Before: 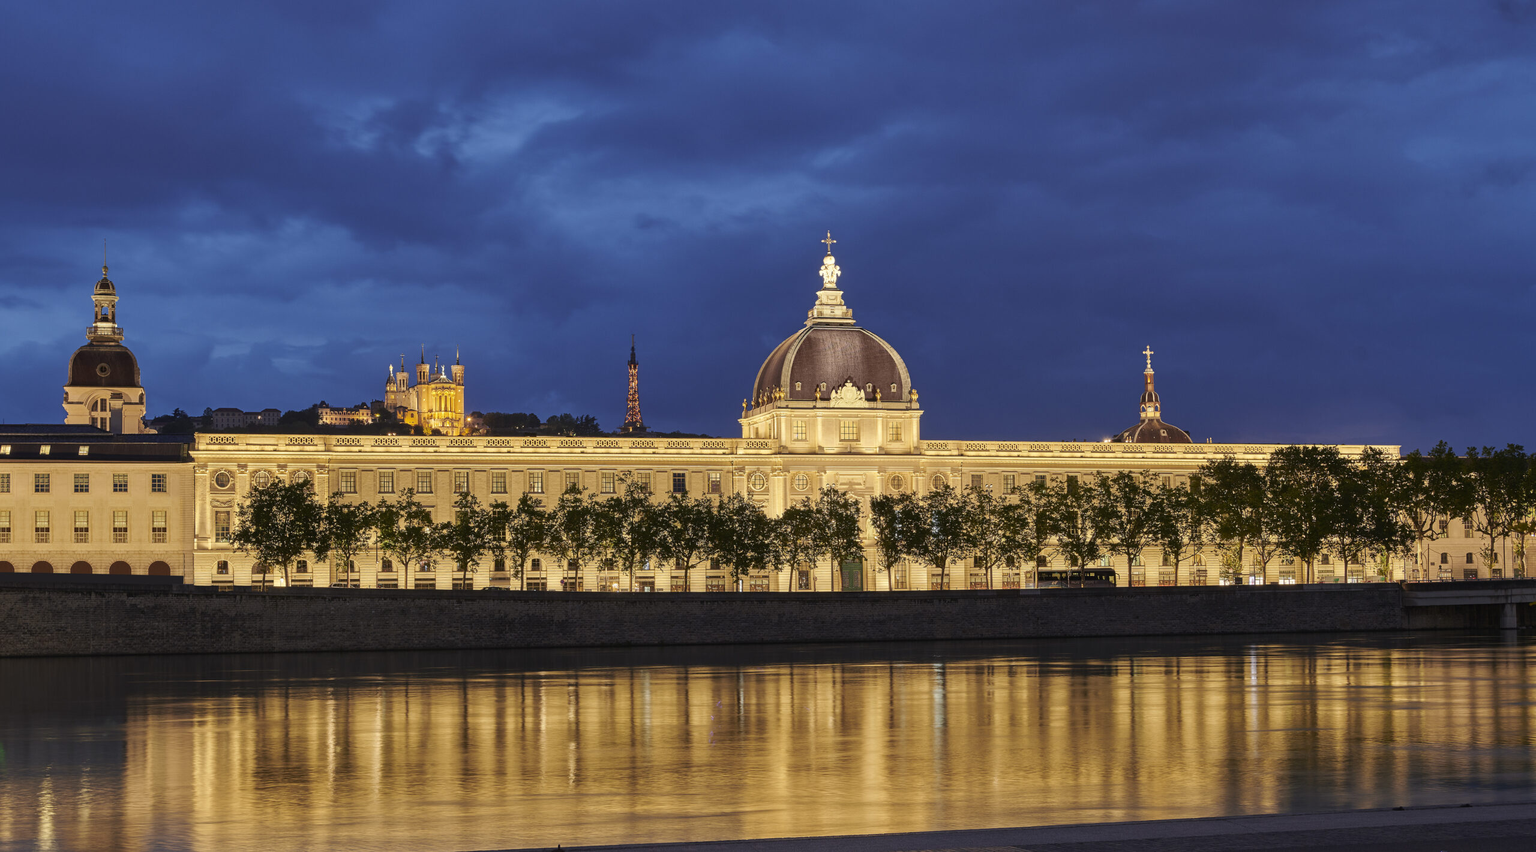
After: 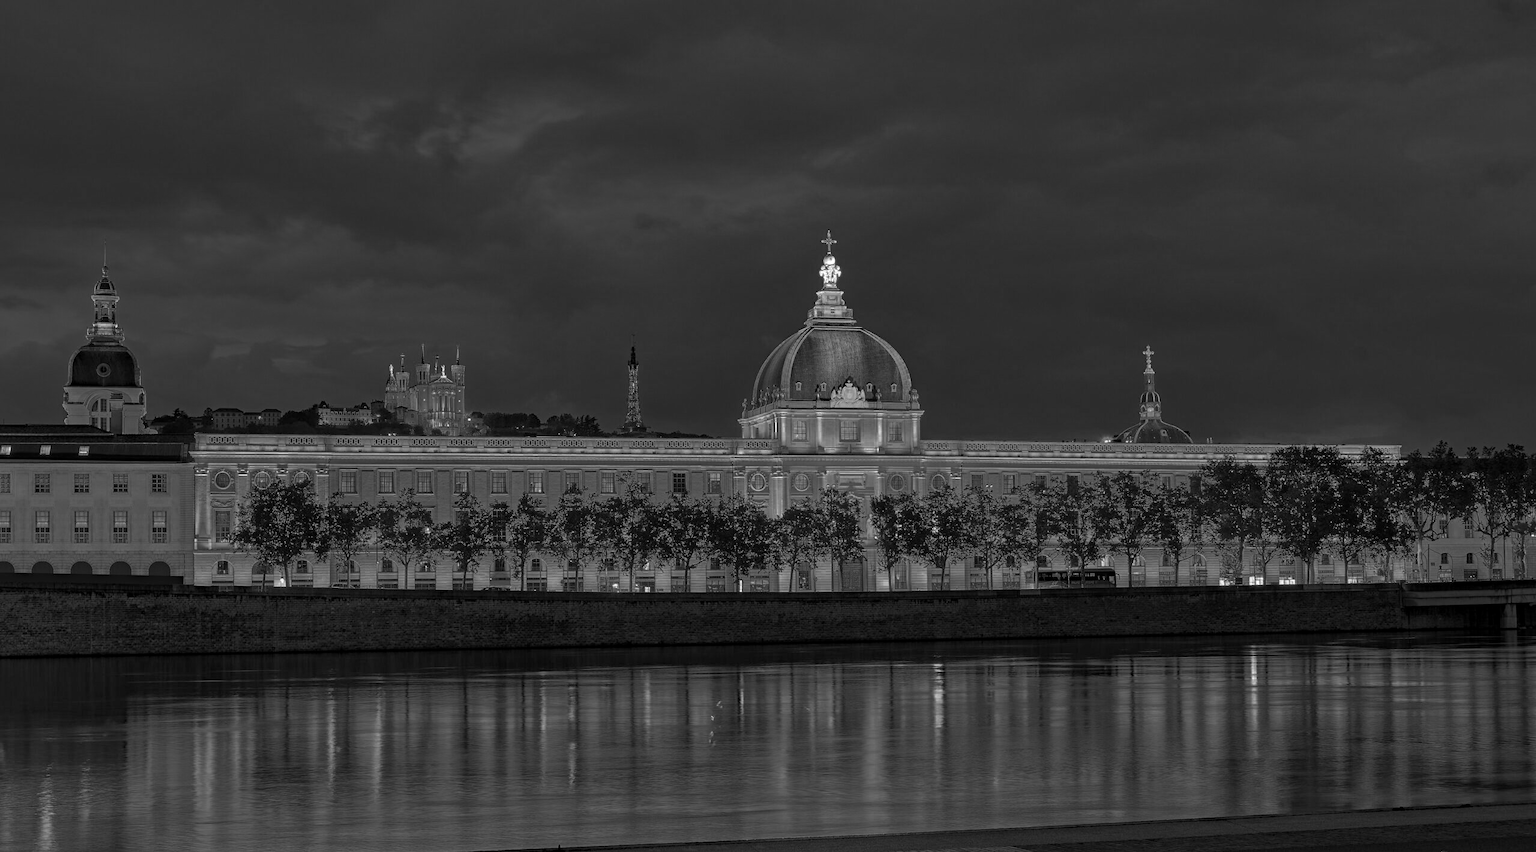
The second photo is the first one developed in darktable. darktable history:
local contrast: mode bilateral grid, contrast 19, coarseness 50, detail 119%, midtone range 0.2
haze removal: strength 0.287, distance 0.246, compatibility mode true, adaptive false
color correction: highlights a* -0.117, highlights b* 0.149
color zones: curves: ch0 [(0.002, 0.429) (0.121, 0.212) (0.198, 0.113) (0.276, 0.344) (0.331, 0.541) (0.41, 0.56) (0.482, 0.289) (0.619, 0.227) (0.721, 0.18) (0.821, 0.435) (0.928, 0.555) (1, 0.587)]; ch1 [(0, 0) (0.143, 0) (0.286, 0) (0.429, 0) (0.571, 0) (0.714, 0) (0.857, 0)]
